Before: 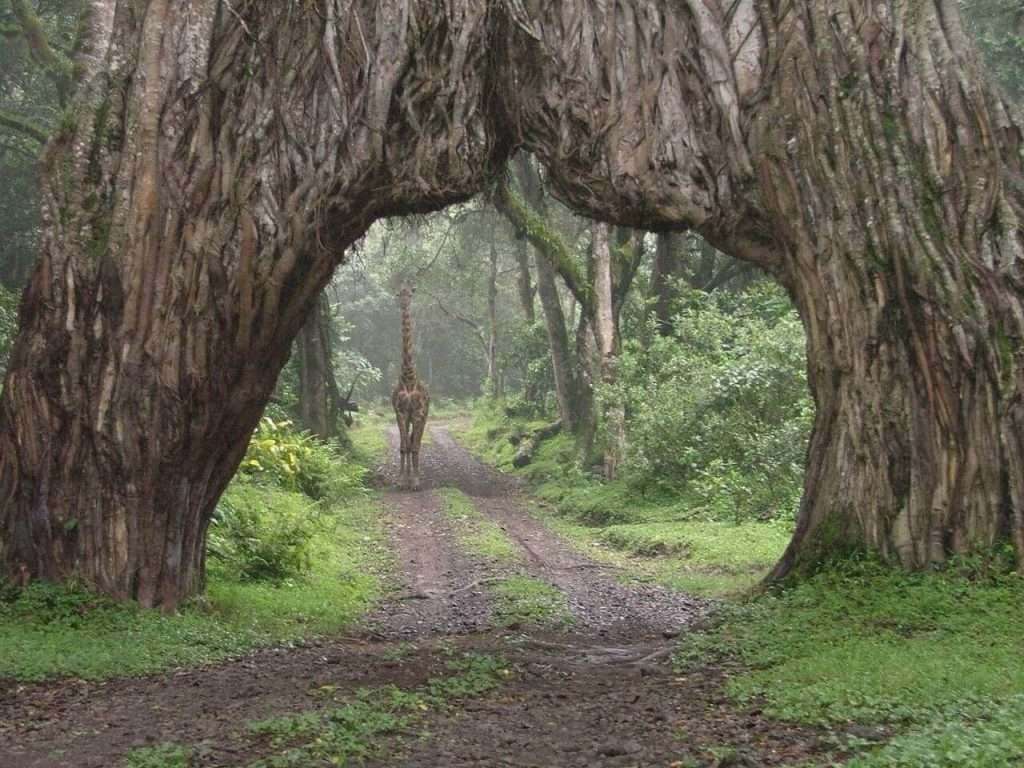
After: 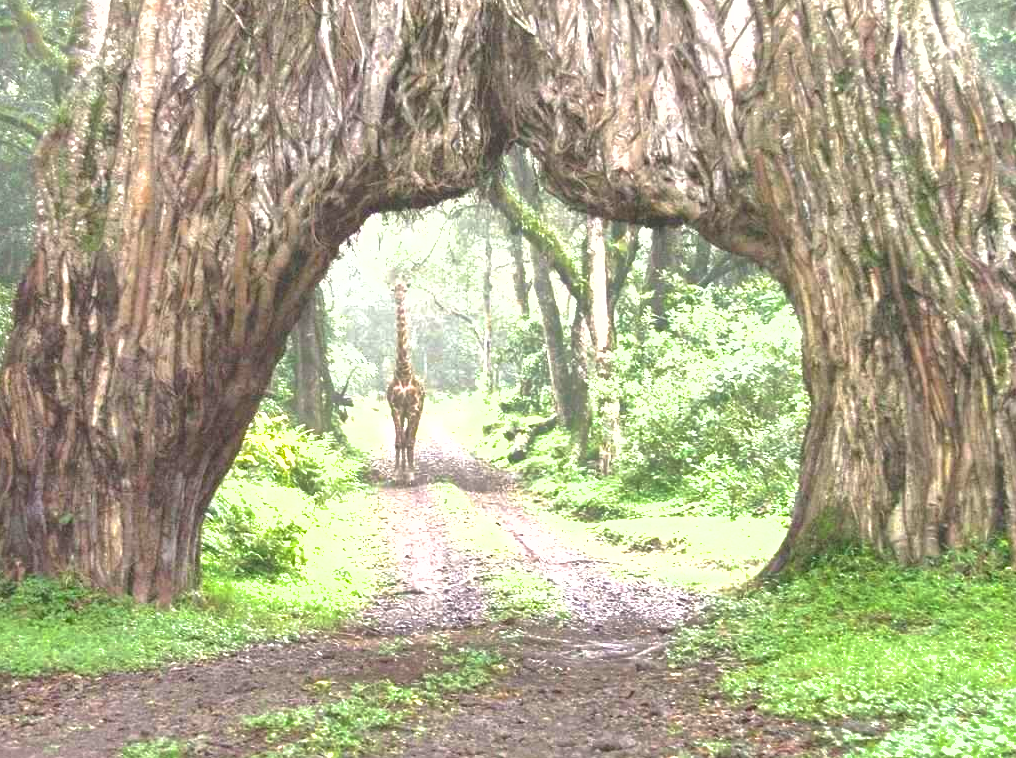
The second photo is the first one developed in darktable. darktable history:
shadows and highlights: on, module defaults
crop: left 0.498%, top 0.76%, right 0.247%, bottom 0.528%
exposure: black level correction 0, exposure 1.996 EV, compensate highlight preservation false
